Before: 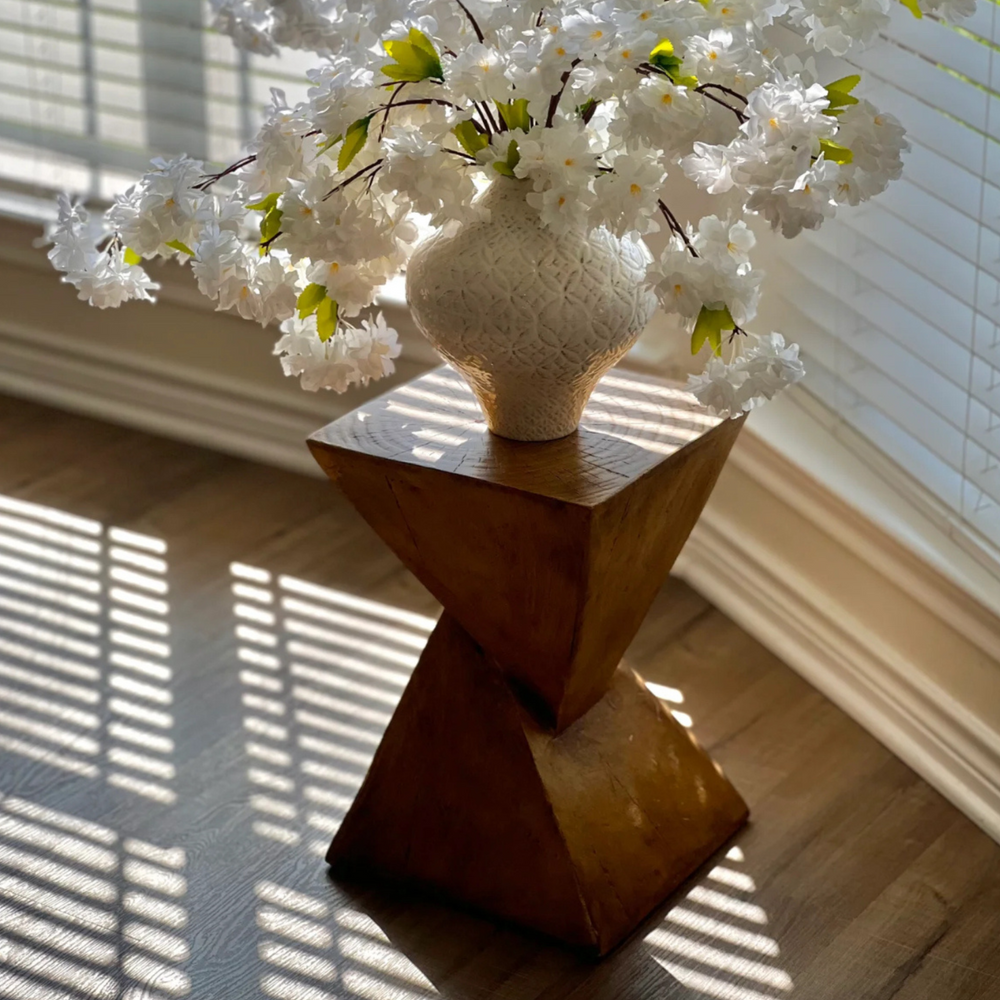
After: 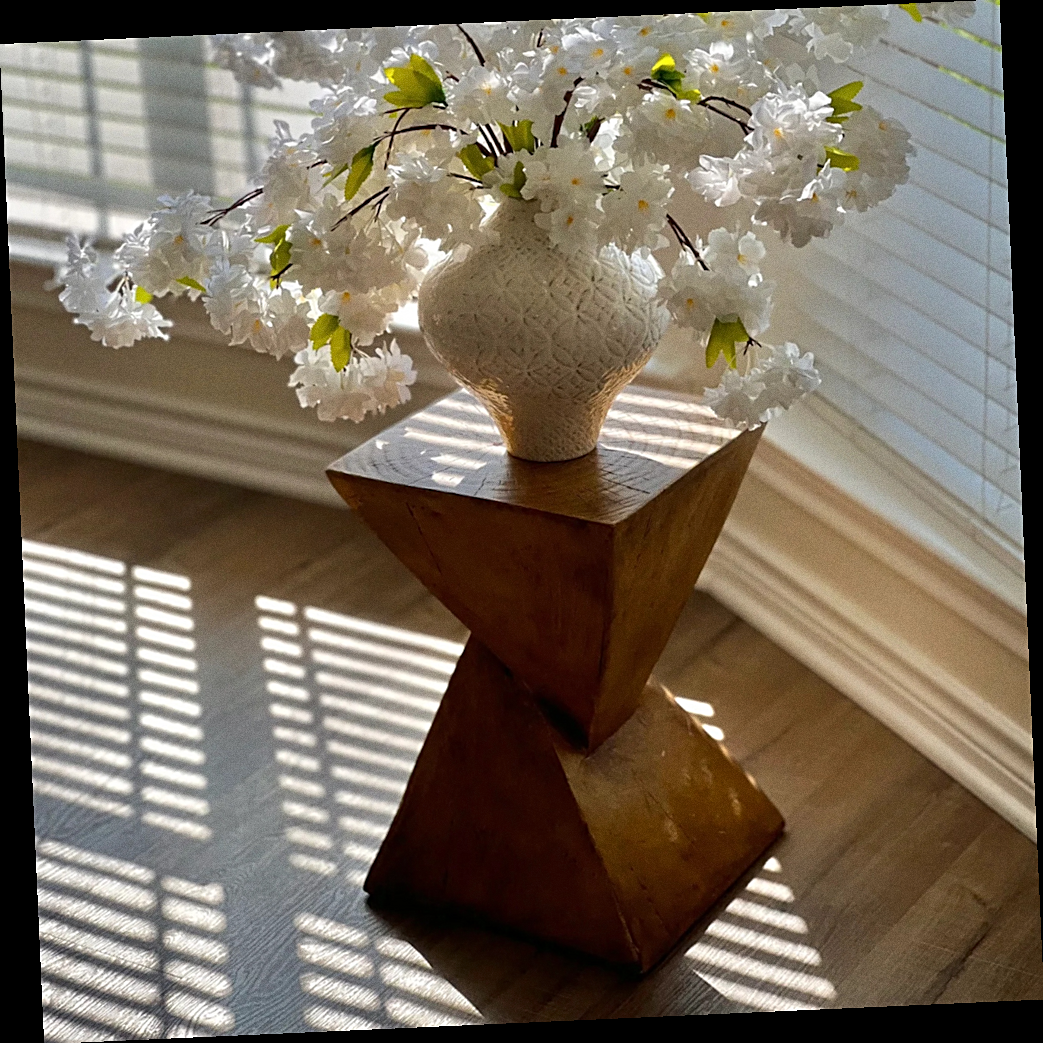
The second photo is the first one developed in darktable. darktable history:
grain: coarseness 0.09 ISO
rotate and perspective: rotation -2.56°, automatic cropping off
sharpen: on, module defaults
